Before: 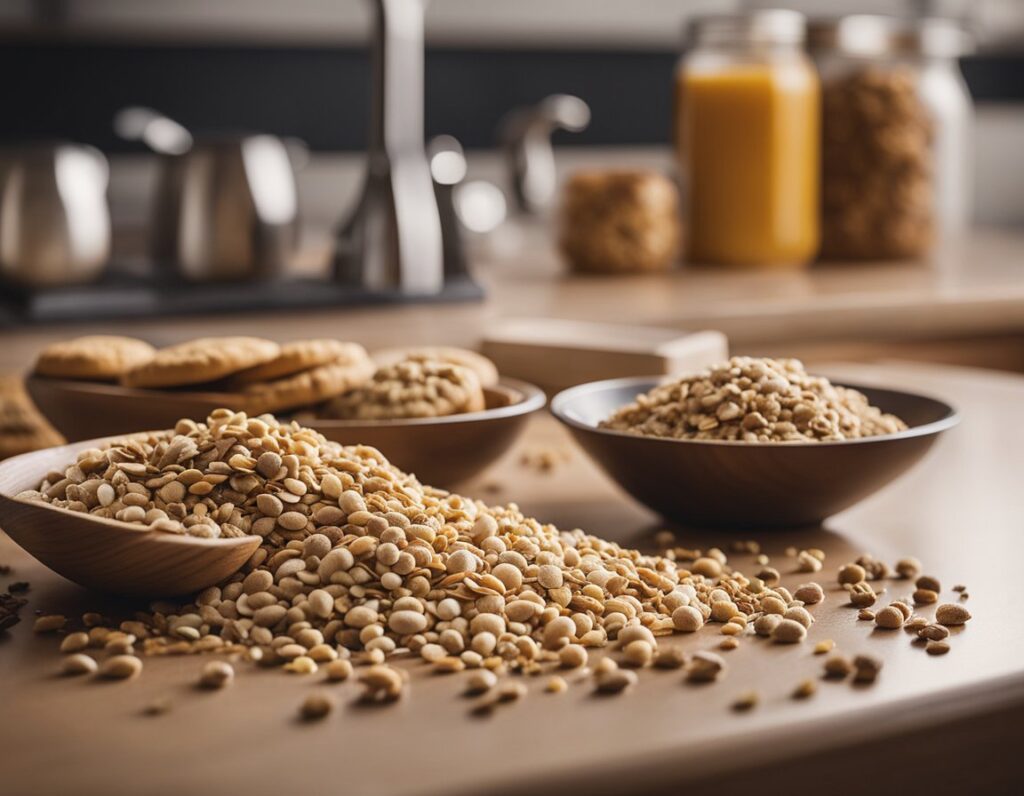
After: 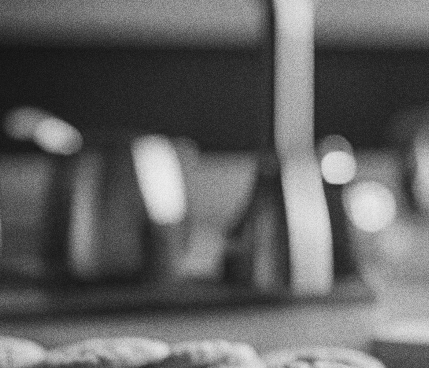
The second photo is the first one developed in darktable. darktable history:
color calibration: output gray [0.28, 0.41, 0.31, 0], gray › normalize channels true, illuminant same as pipeline (D50), adaptation XYZ, x 0.346, y 0.359, gamut compression 0
white balance: red 0.984, blue 1.059
color balance rgb: perceptual saturation grading › global saturation 20%, perceptual saturation grading › highlights -25%, perceptual saturation grading › shadows 50%
grain: coarseness 0.09 ISO, strength 40%
crop and rotate: left 10.817%, top 0.062%, right 47.194%, bottom 53.626%
